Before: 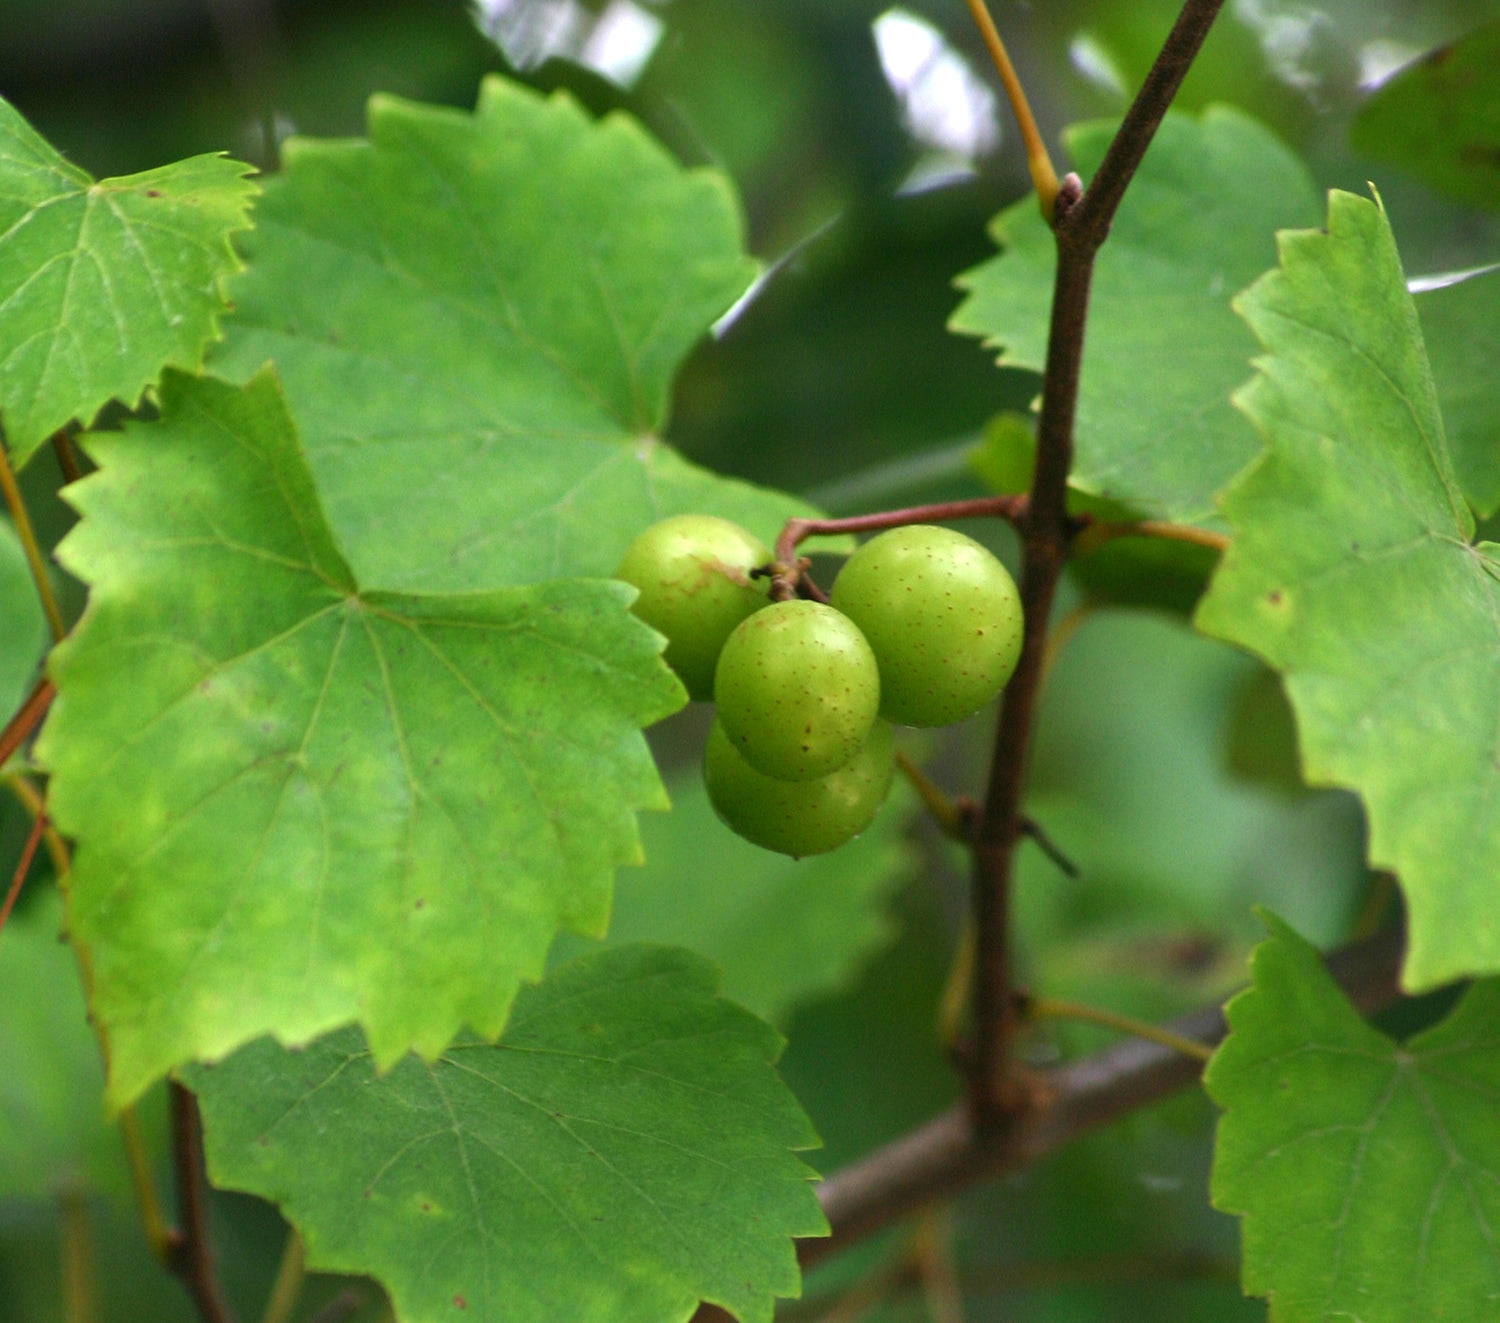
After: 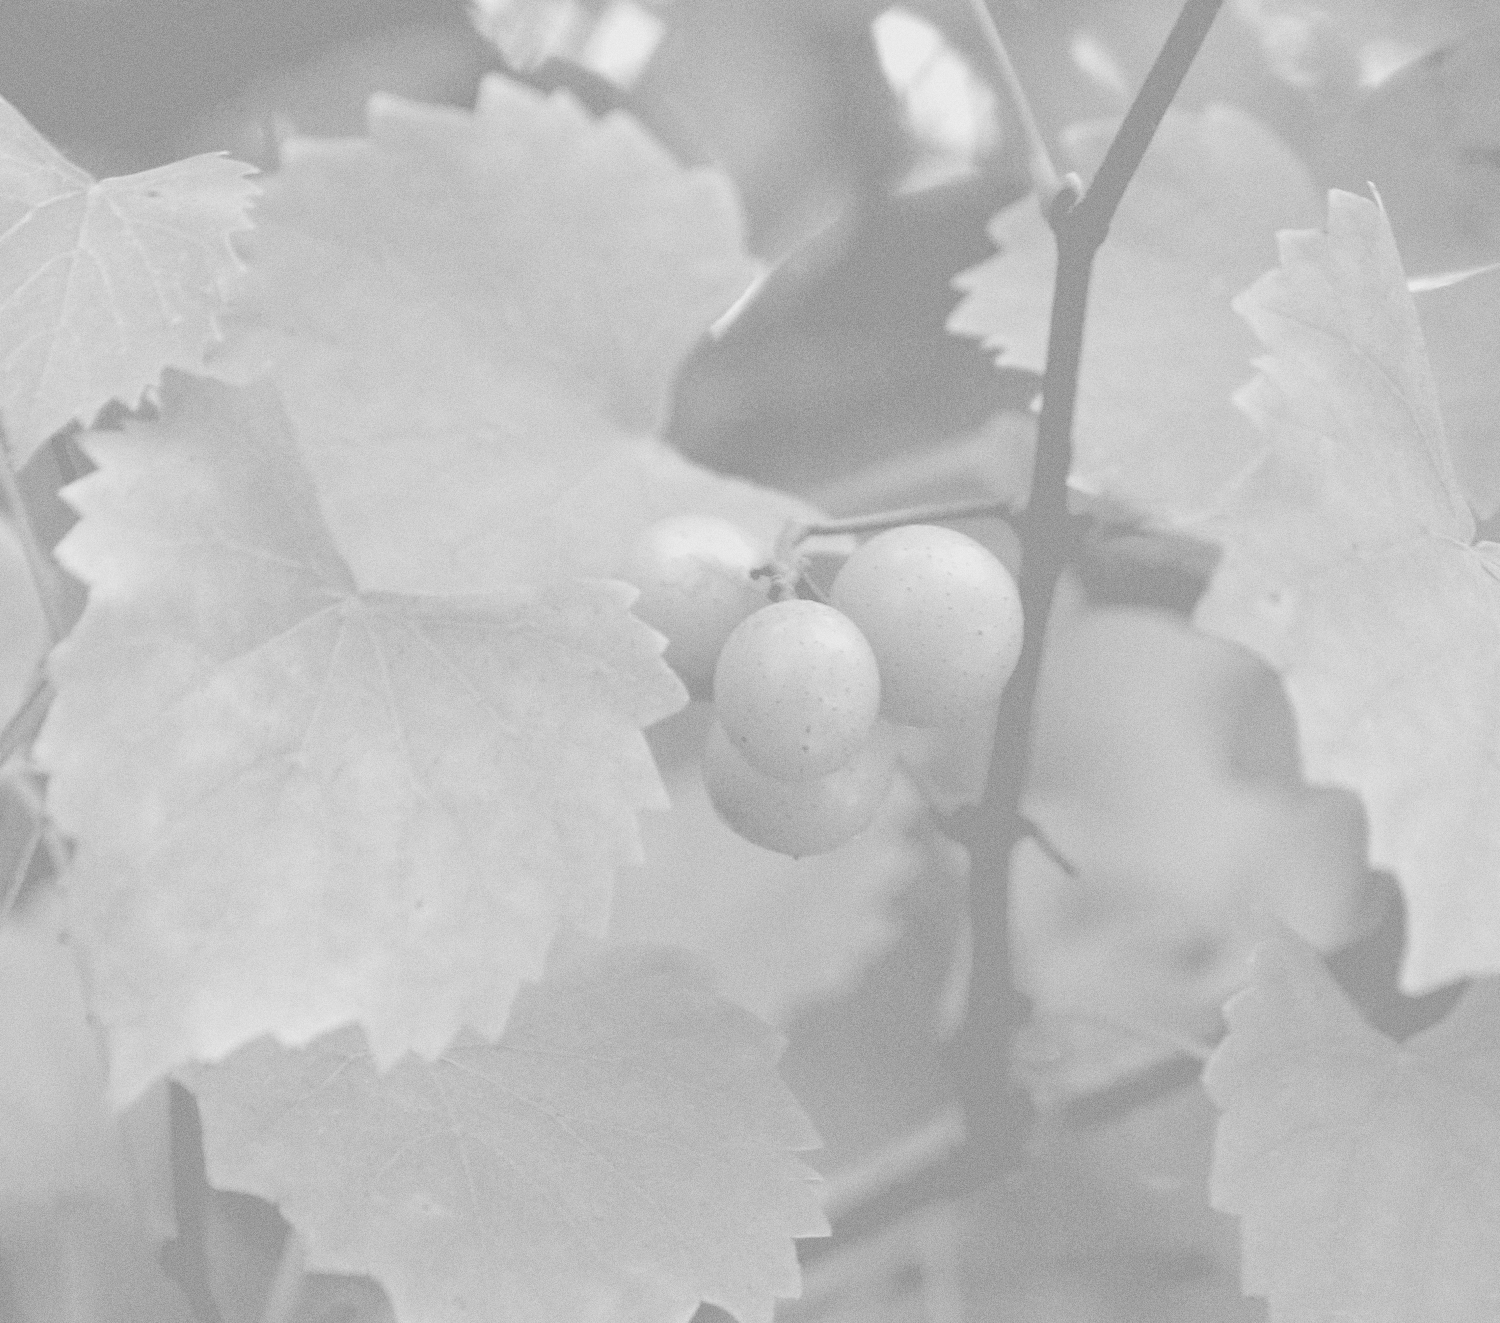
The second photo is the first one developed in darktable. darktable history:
monochrome: a -35.87, b 49.73, size 1.7
exposure: exposure -0.04 EV, compensate highlight preservation false
grain: coarseness 0.09 ISO
rgb levels: levels [[0.034, 0.472, 0.904], [0, 0.5, 1], [0, 0.5, 1]]
colorize: hue 331.2°, saturation 75%, source mix 30.28%, lightness 70.52%, version 1
